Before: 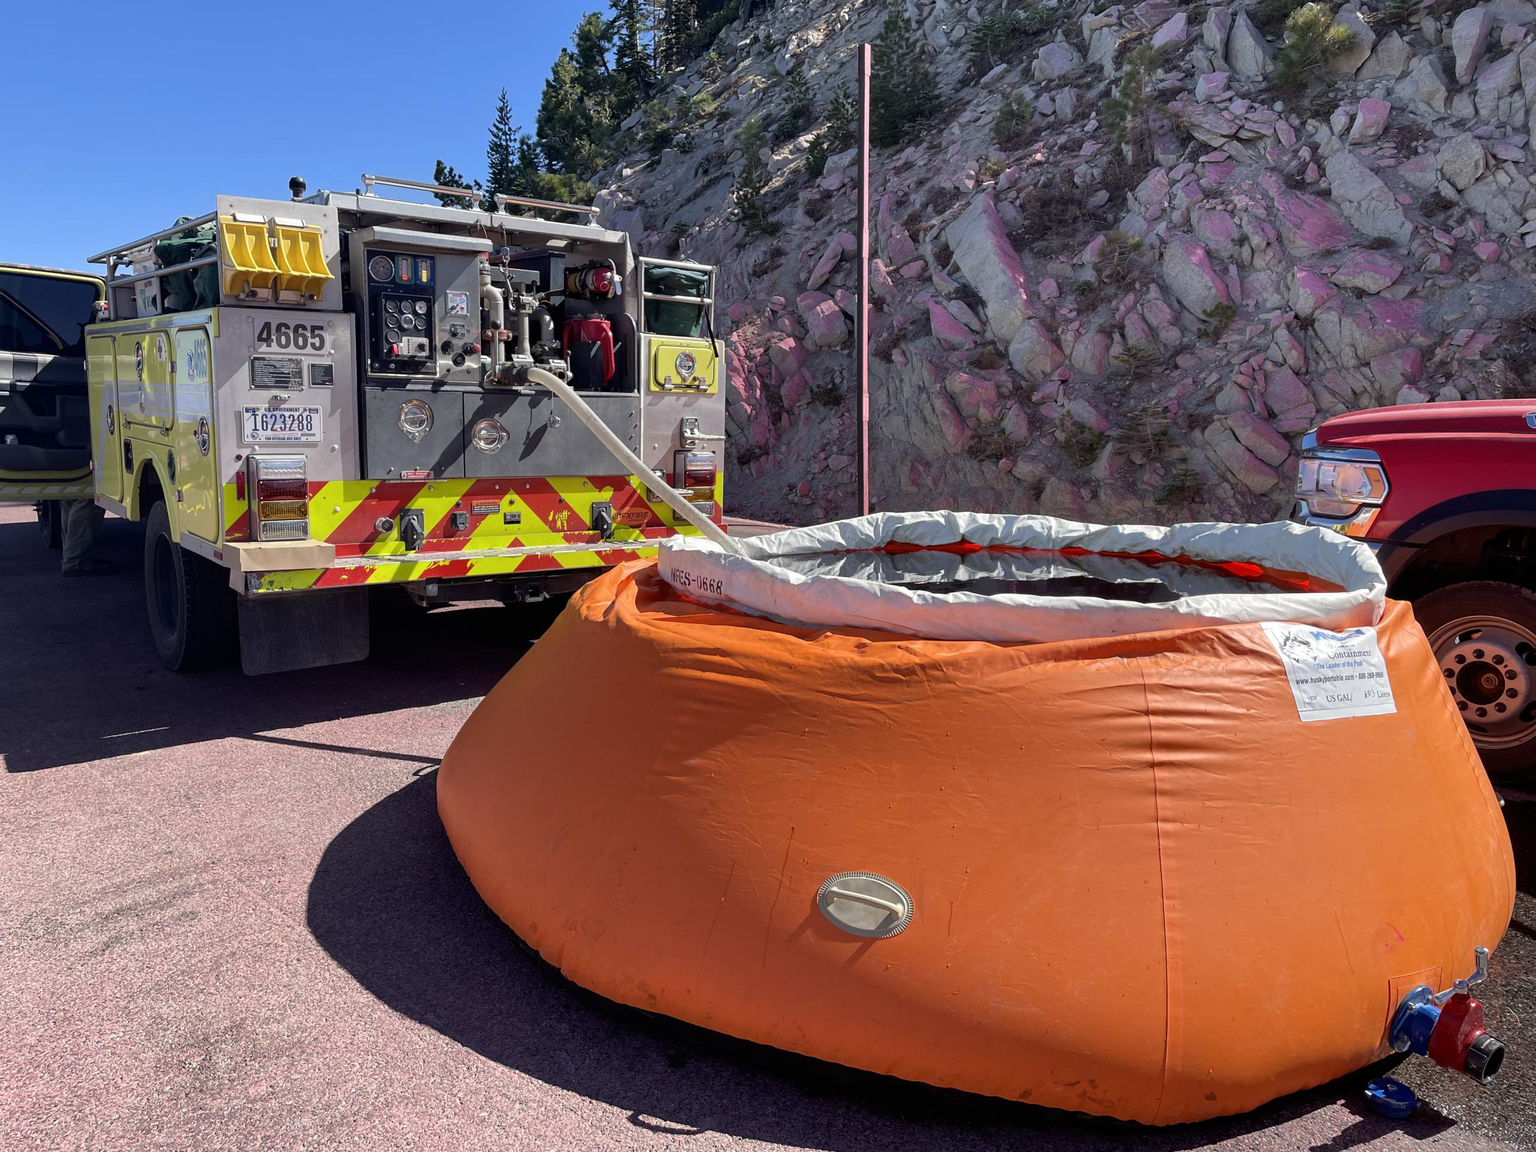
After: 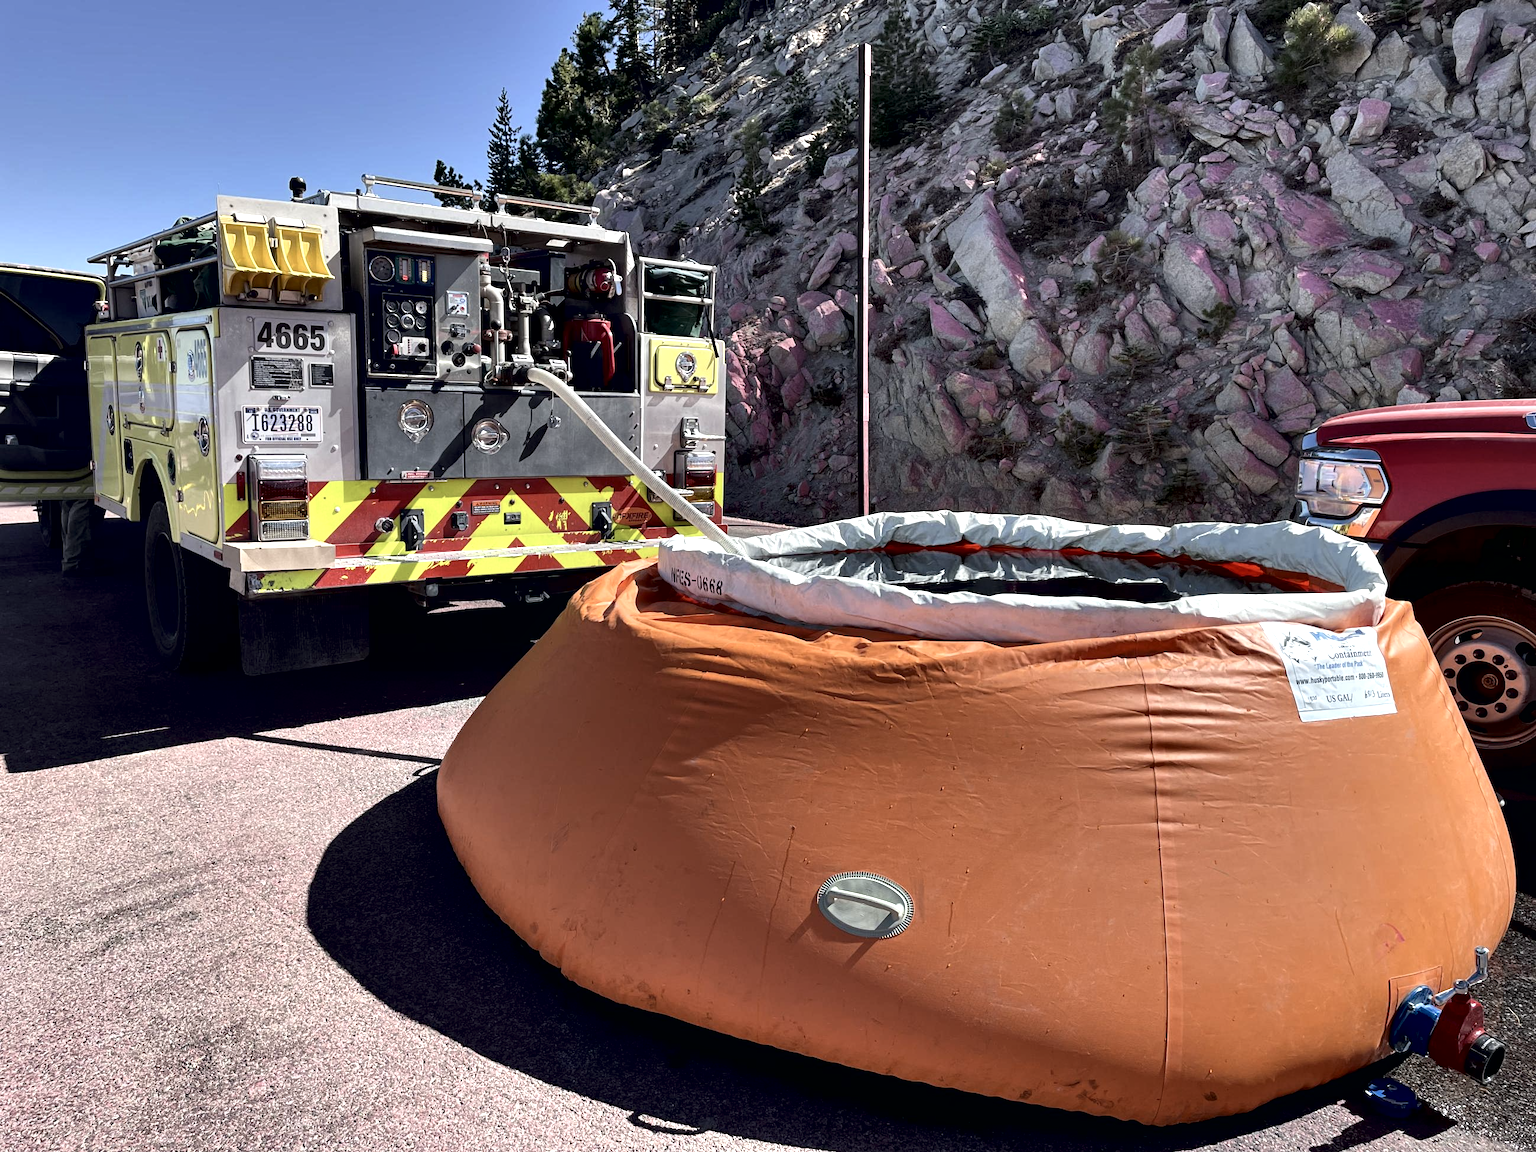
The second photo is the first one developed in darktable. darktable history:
contrast equalizer: octaves 7, y [[0.6 ×6], [0.55 ×6], [0 ×6], [0 ×6], [0 ×6]]
contrast brightness saturation: contrast 0.104, saturation -0.29
